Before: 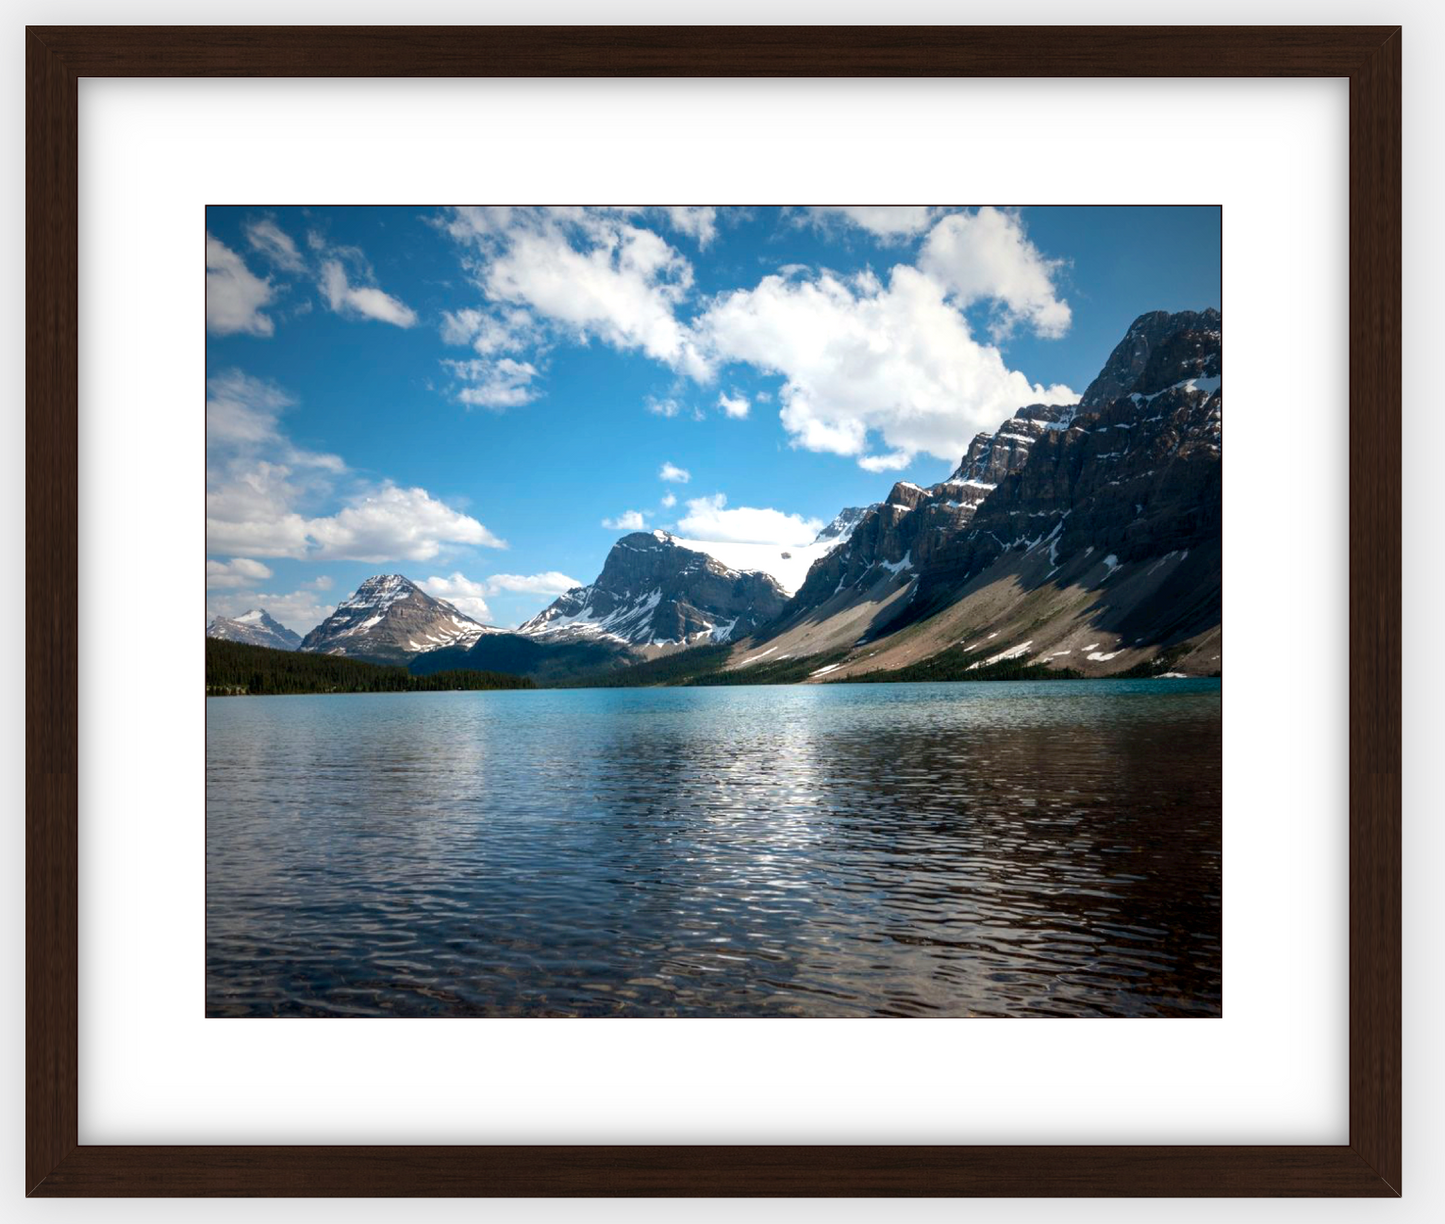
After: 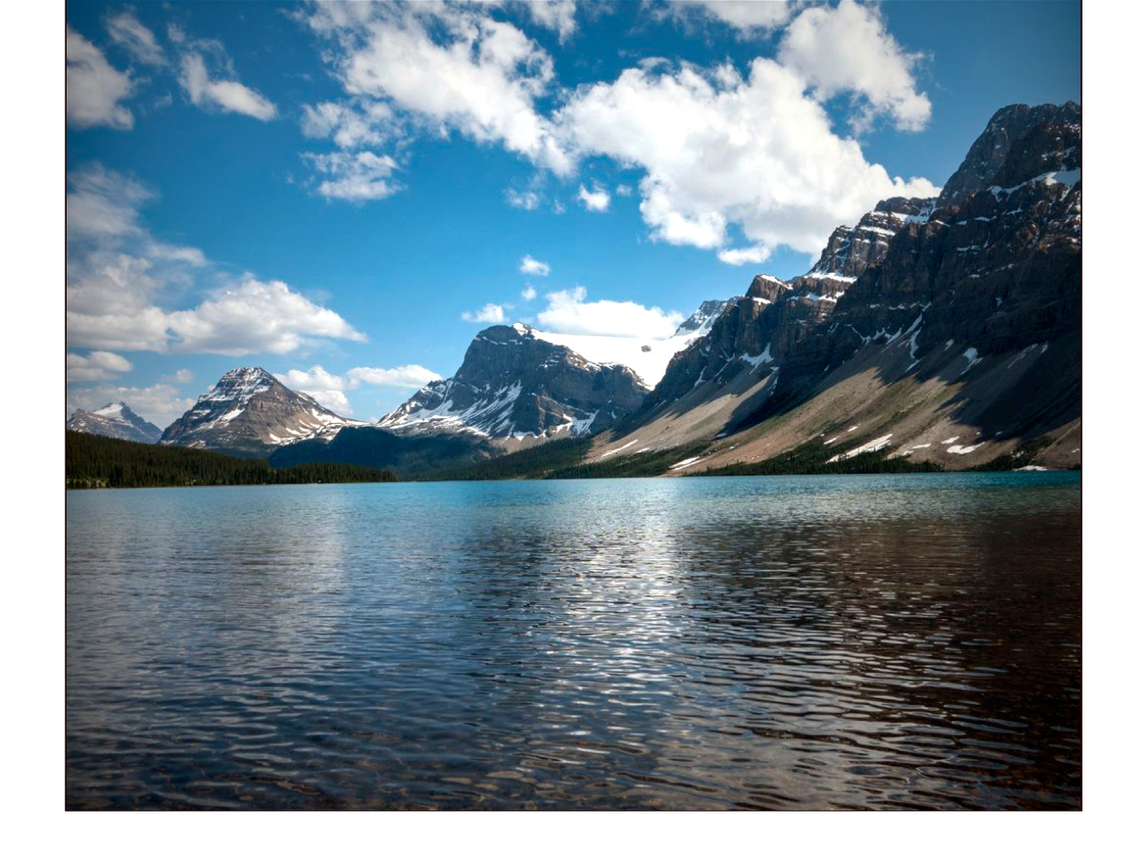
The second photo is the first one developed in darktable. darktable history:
exposure: black level correction 0, compensate exposure bias true, compensate highlight preservation false
crop: left 9.712%, top 16.928%, right 10.845%, bottom 12.332%
shadows and highlights: shadows 32.83, highlights -47.7, soften with gaussian
